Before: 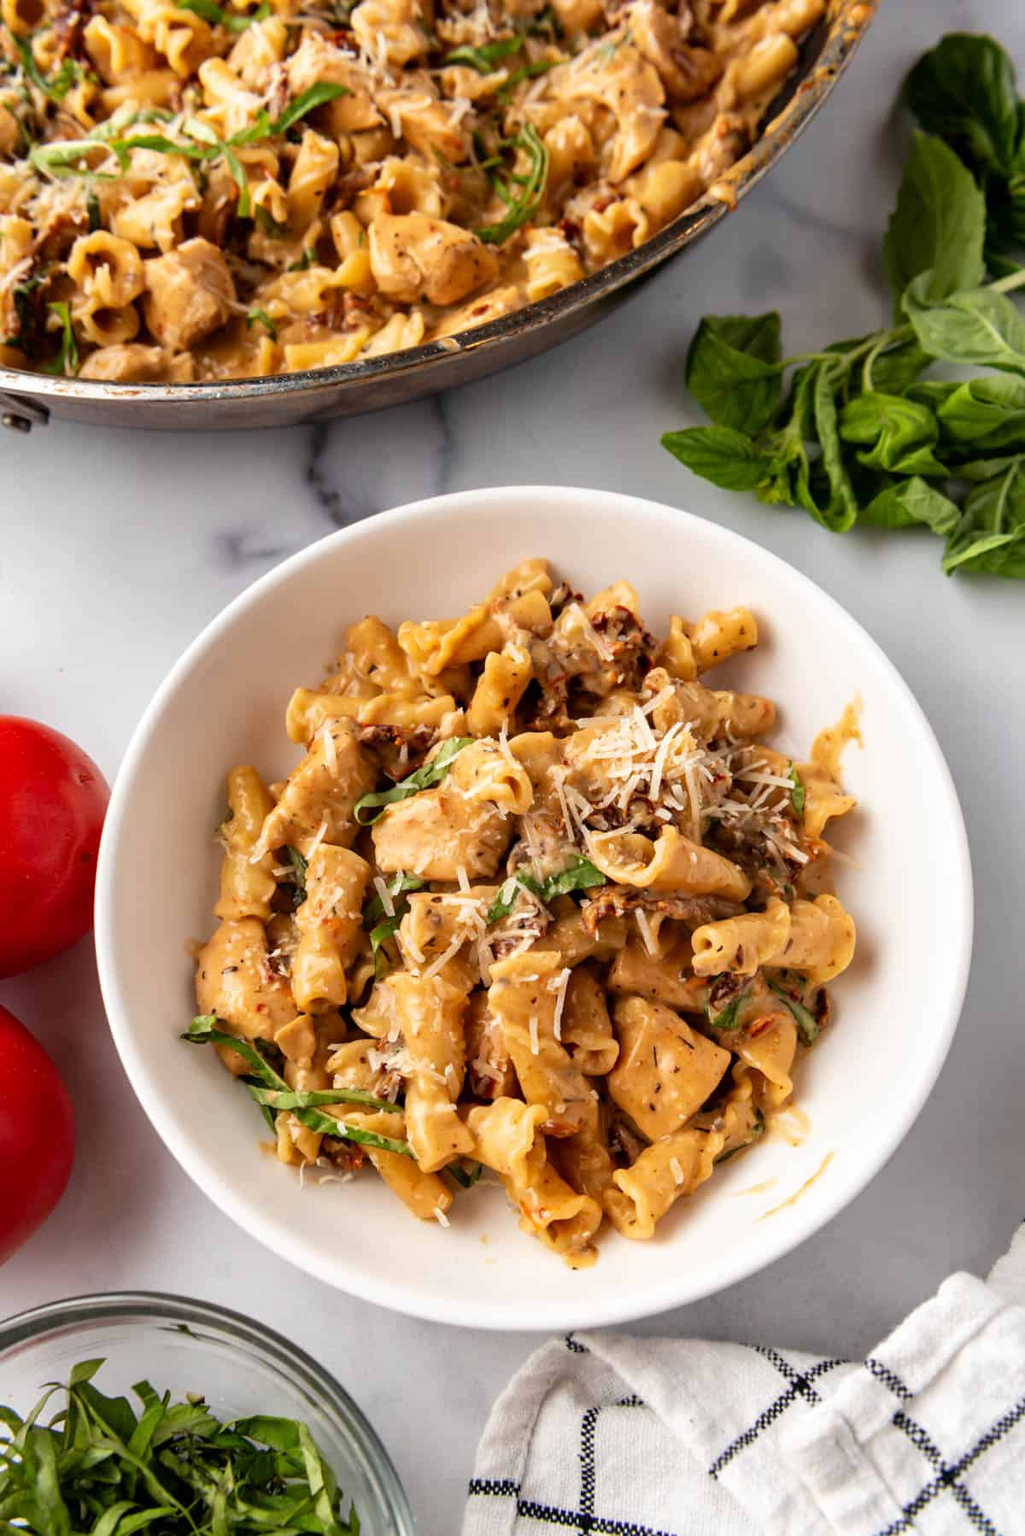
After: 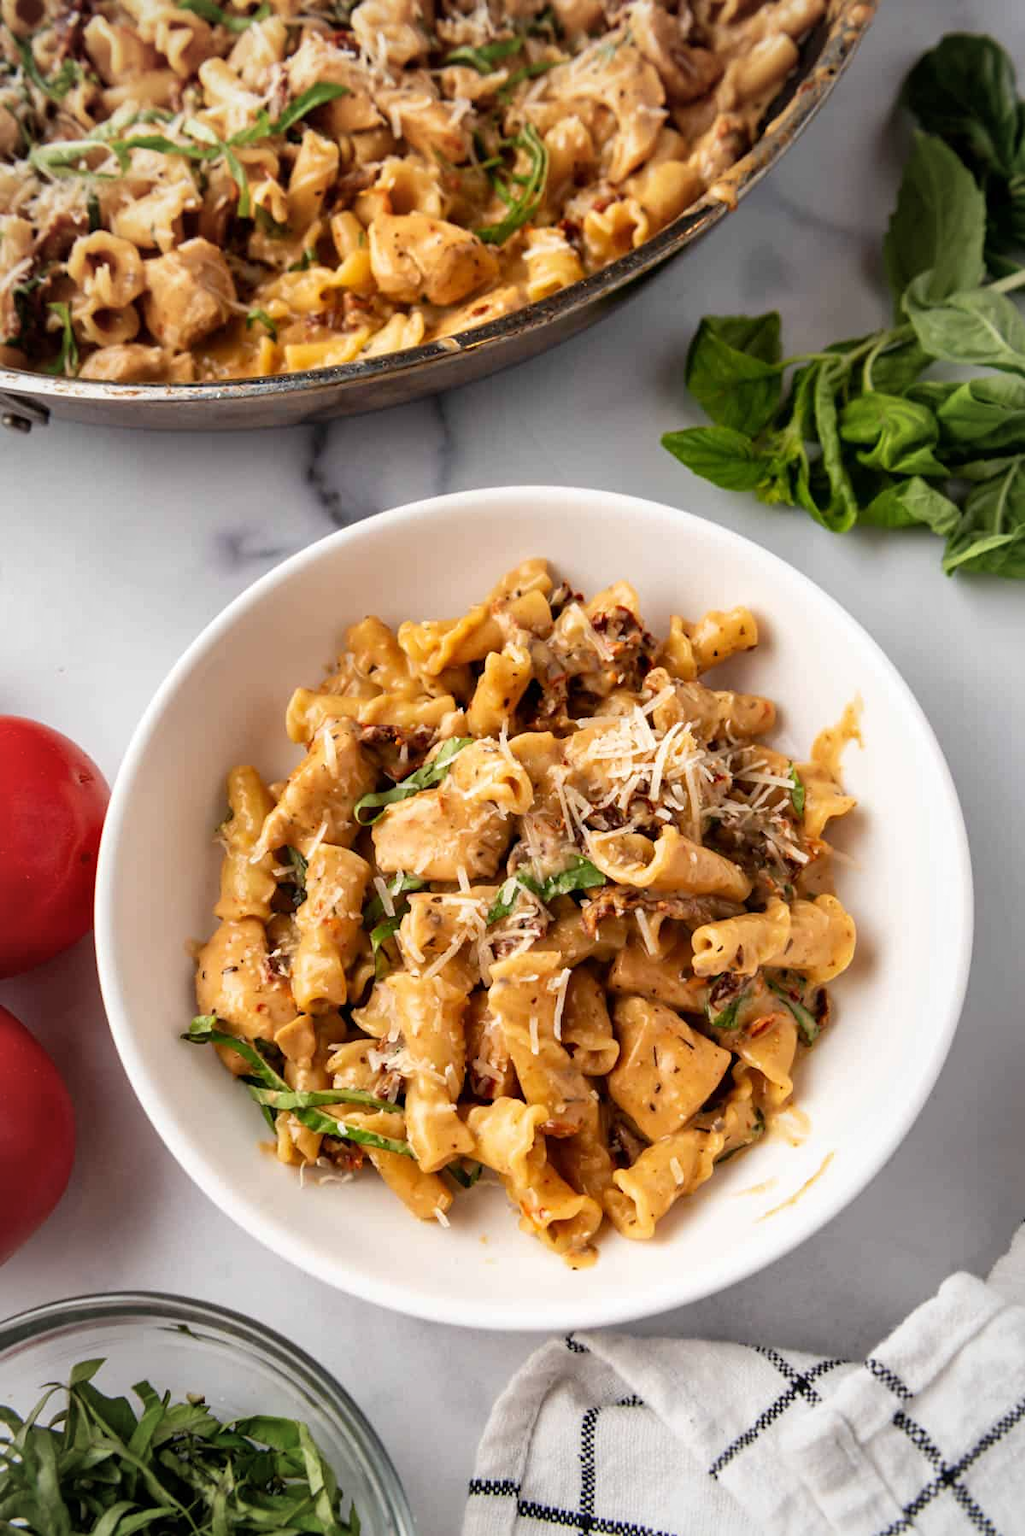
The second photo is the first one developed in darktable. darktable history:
vignetting: fall-off start 72.05%, fall-off radius 107.91%, saturation -0.646, width/height ratio 0.733, unbound false
